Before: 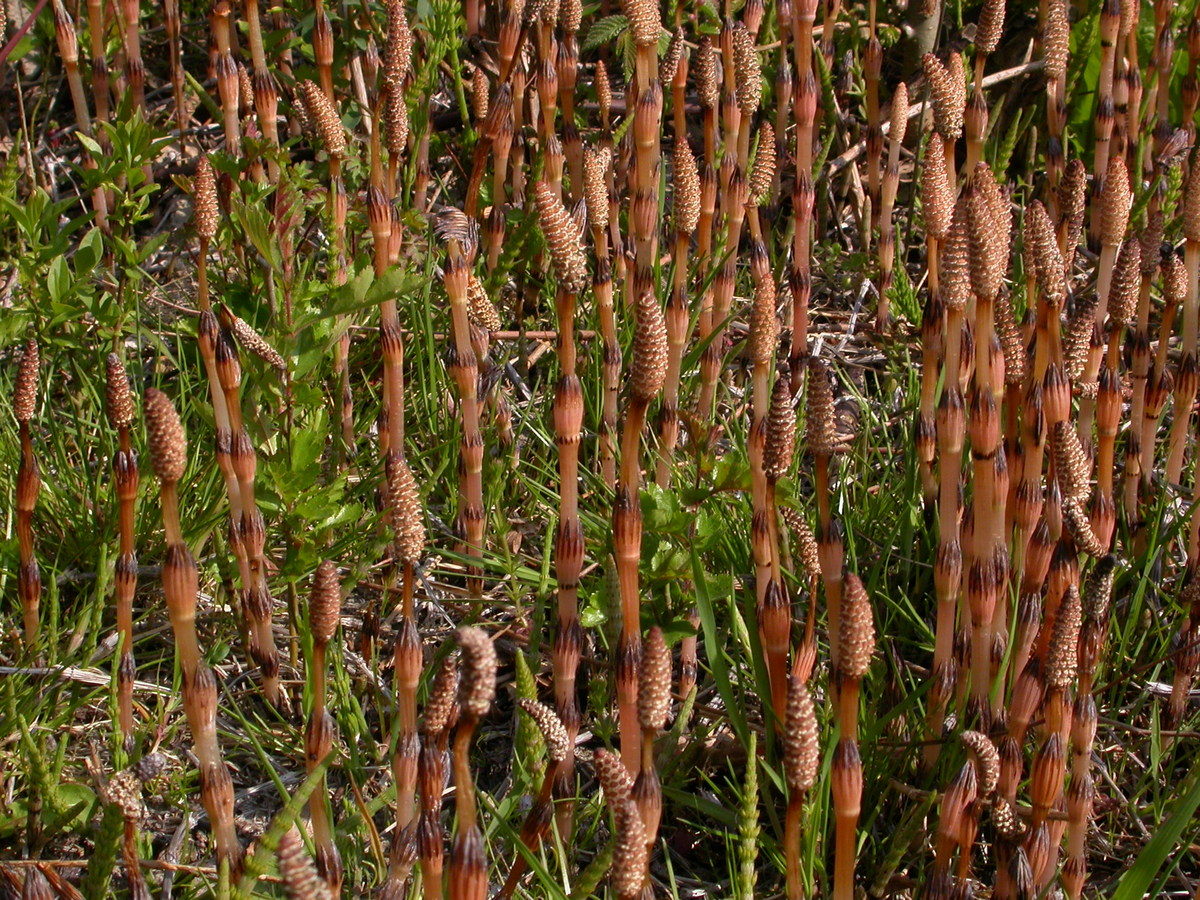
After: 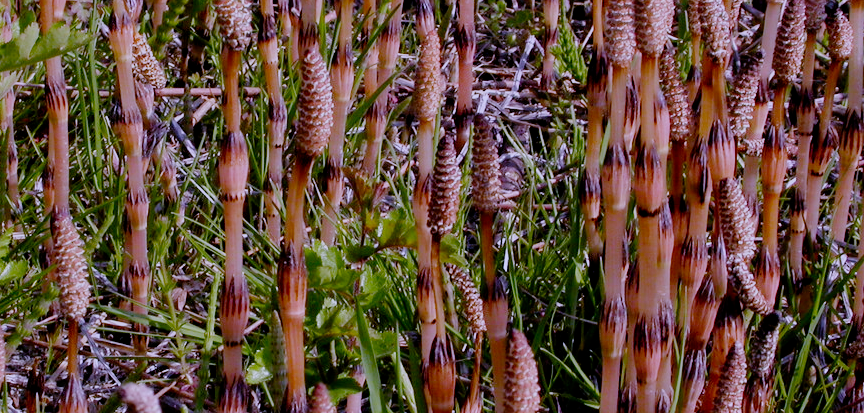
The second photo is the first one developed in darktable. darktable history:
shadows and highlights: radius 171.16, shadows 27, white point adjustment 3.13, highlights -67.95, soften with gaussian
filmic rgb: middle gray luminance 18%, black relative exposure -7.5 EV, white relative exposure 8.5 EV, threshold 6 EV, target black luminance 0%, hardness 2.23, latitude 18.37%, contrast 0.878, highlights saturation mix 5%, shadows ↔ highlights balance 10.15%, add noise in highlights 0, preserve chrominance no, color science v3 (2019), use custom middle-gray values true, iterations of high-quality reconstruction 0, contrast in highlights soft, enable highlight reconstruction true
white balance: red 0.98, blue 1.61
crop and rotate: left 27.938%, top 27.046%, bottom 27.046%
